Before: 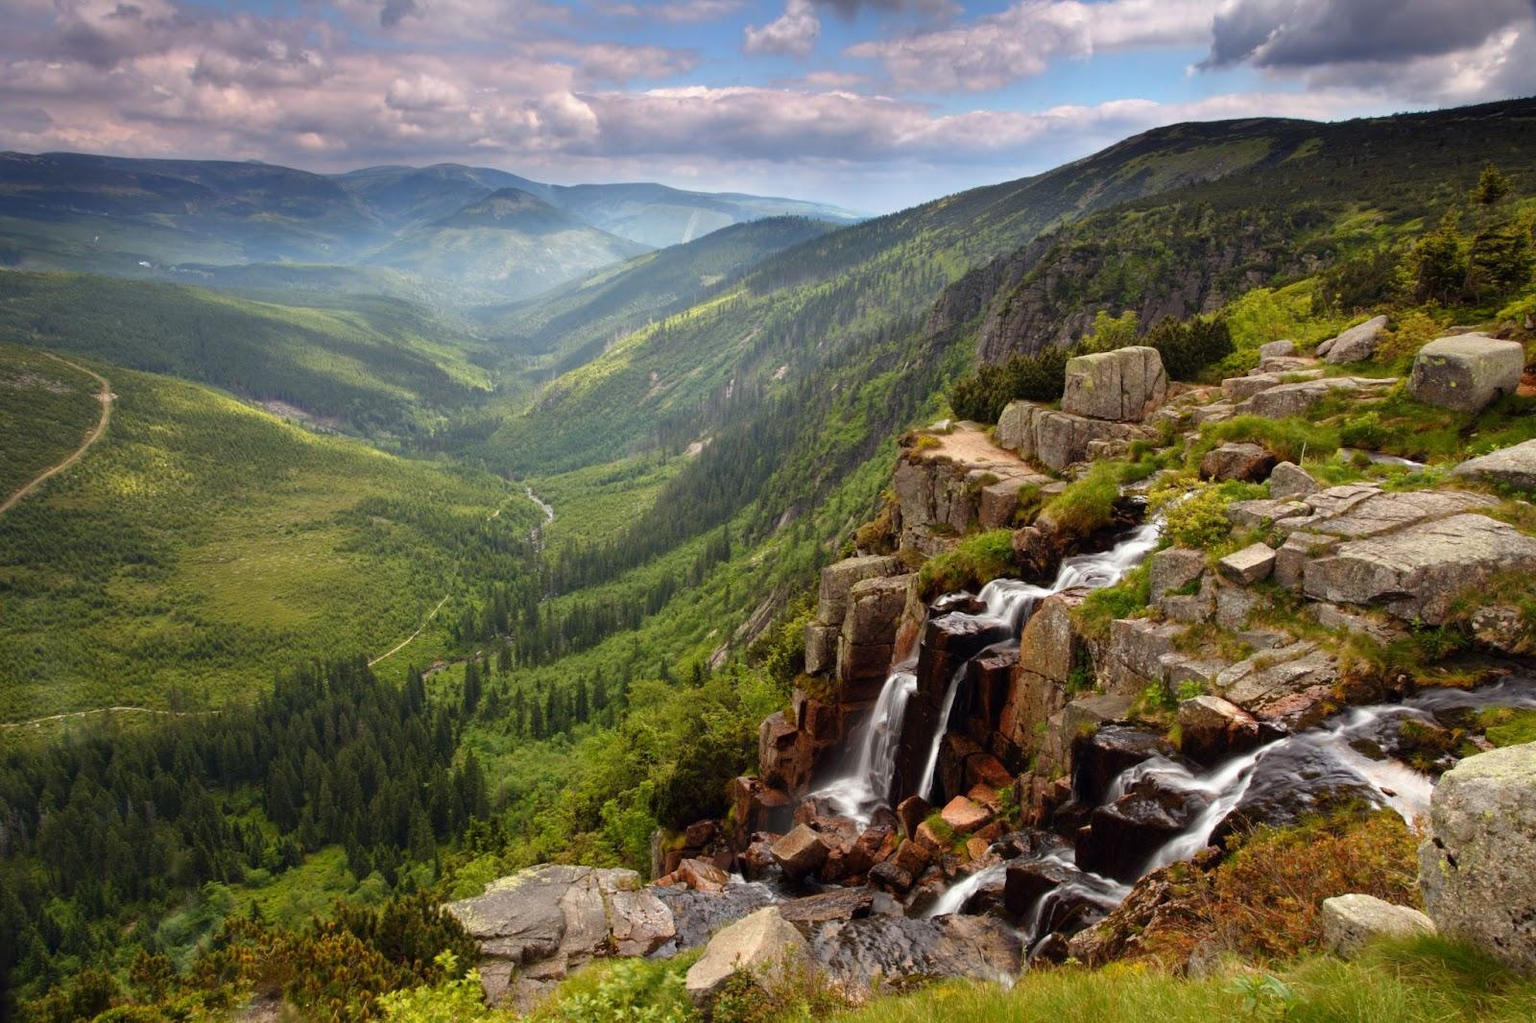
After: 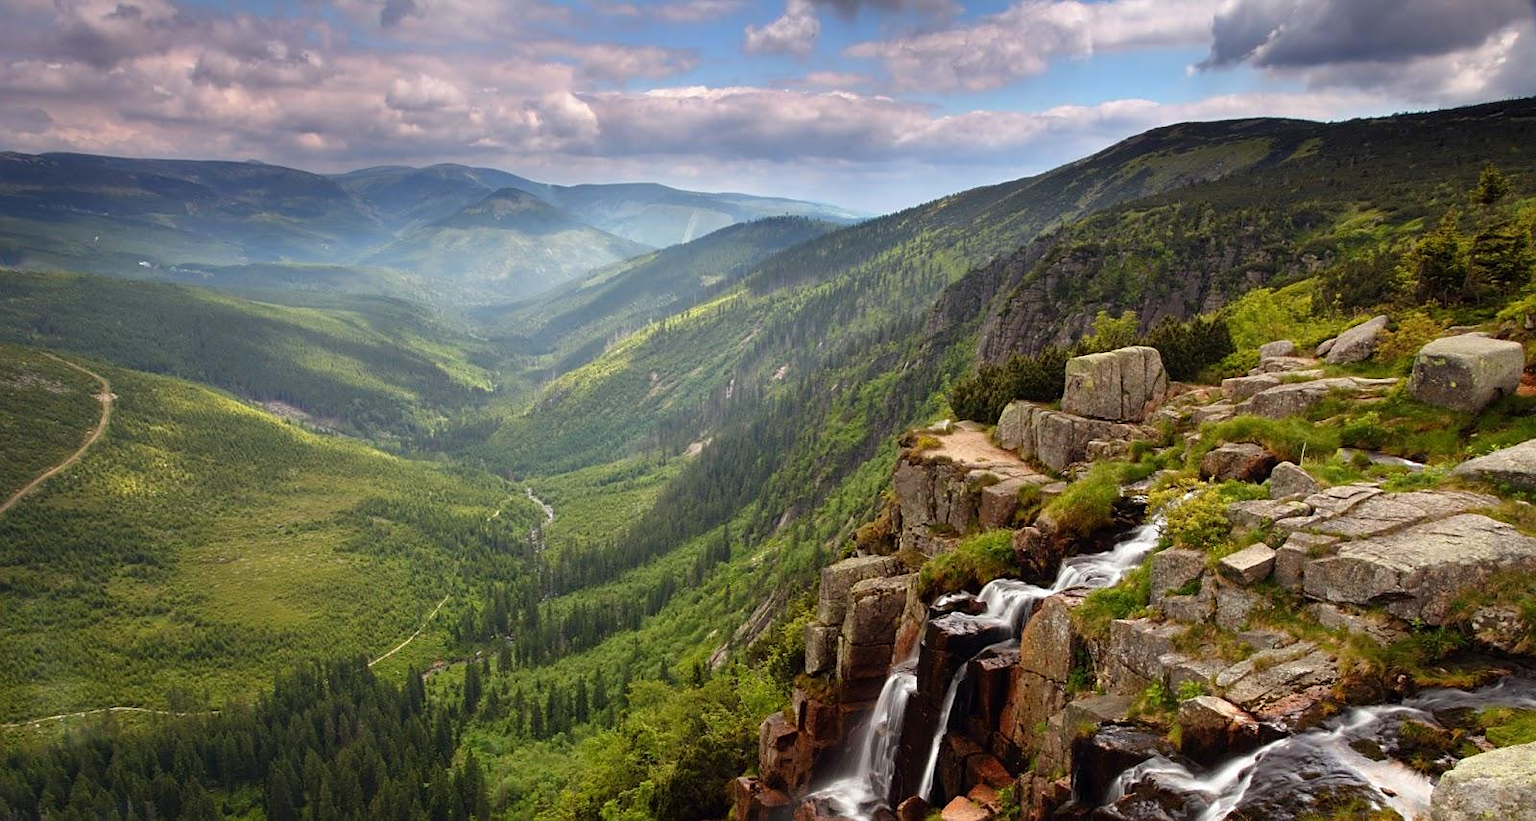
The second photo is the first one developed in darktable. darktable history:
sharpen: radius 1.864, amount 0.398, threshold 1.271
crop: bottom 19.644%
